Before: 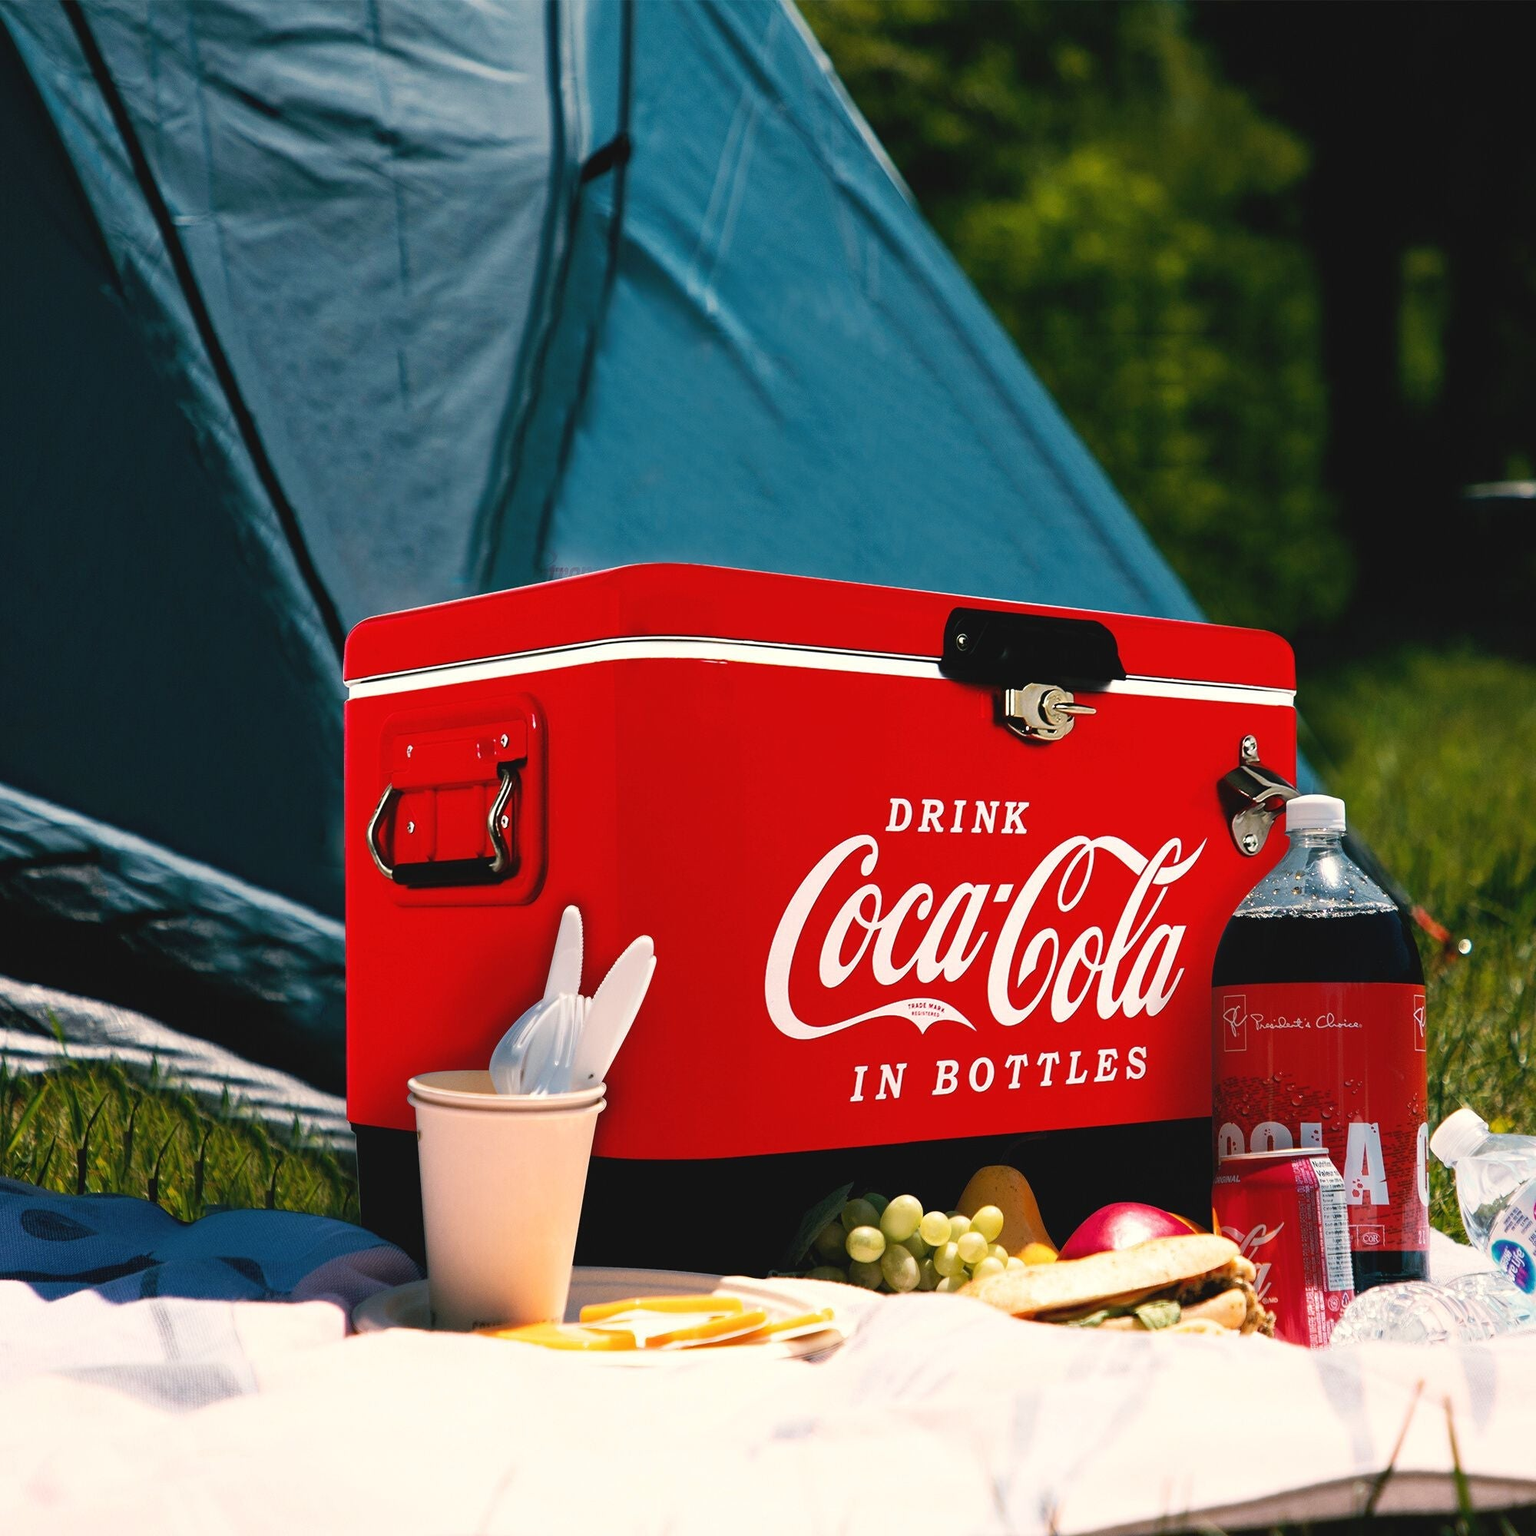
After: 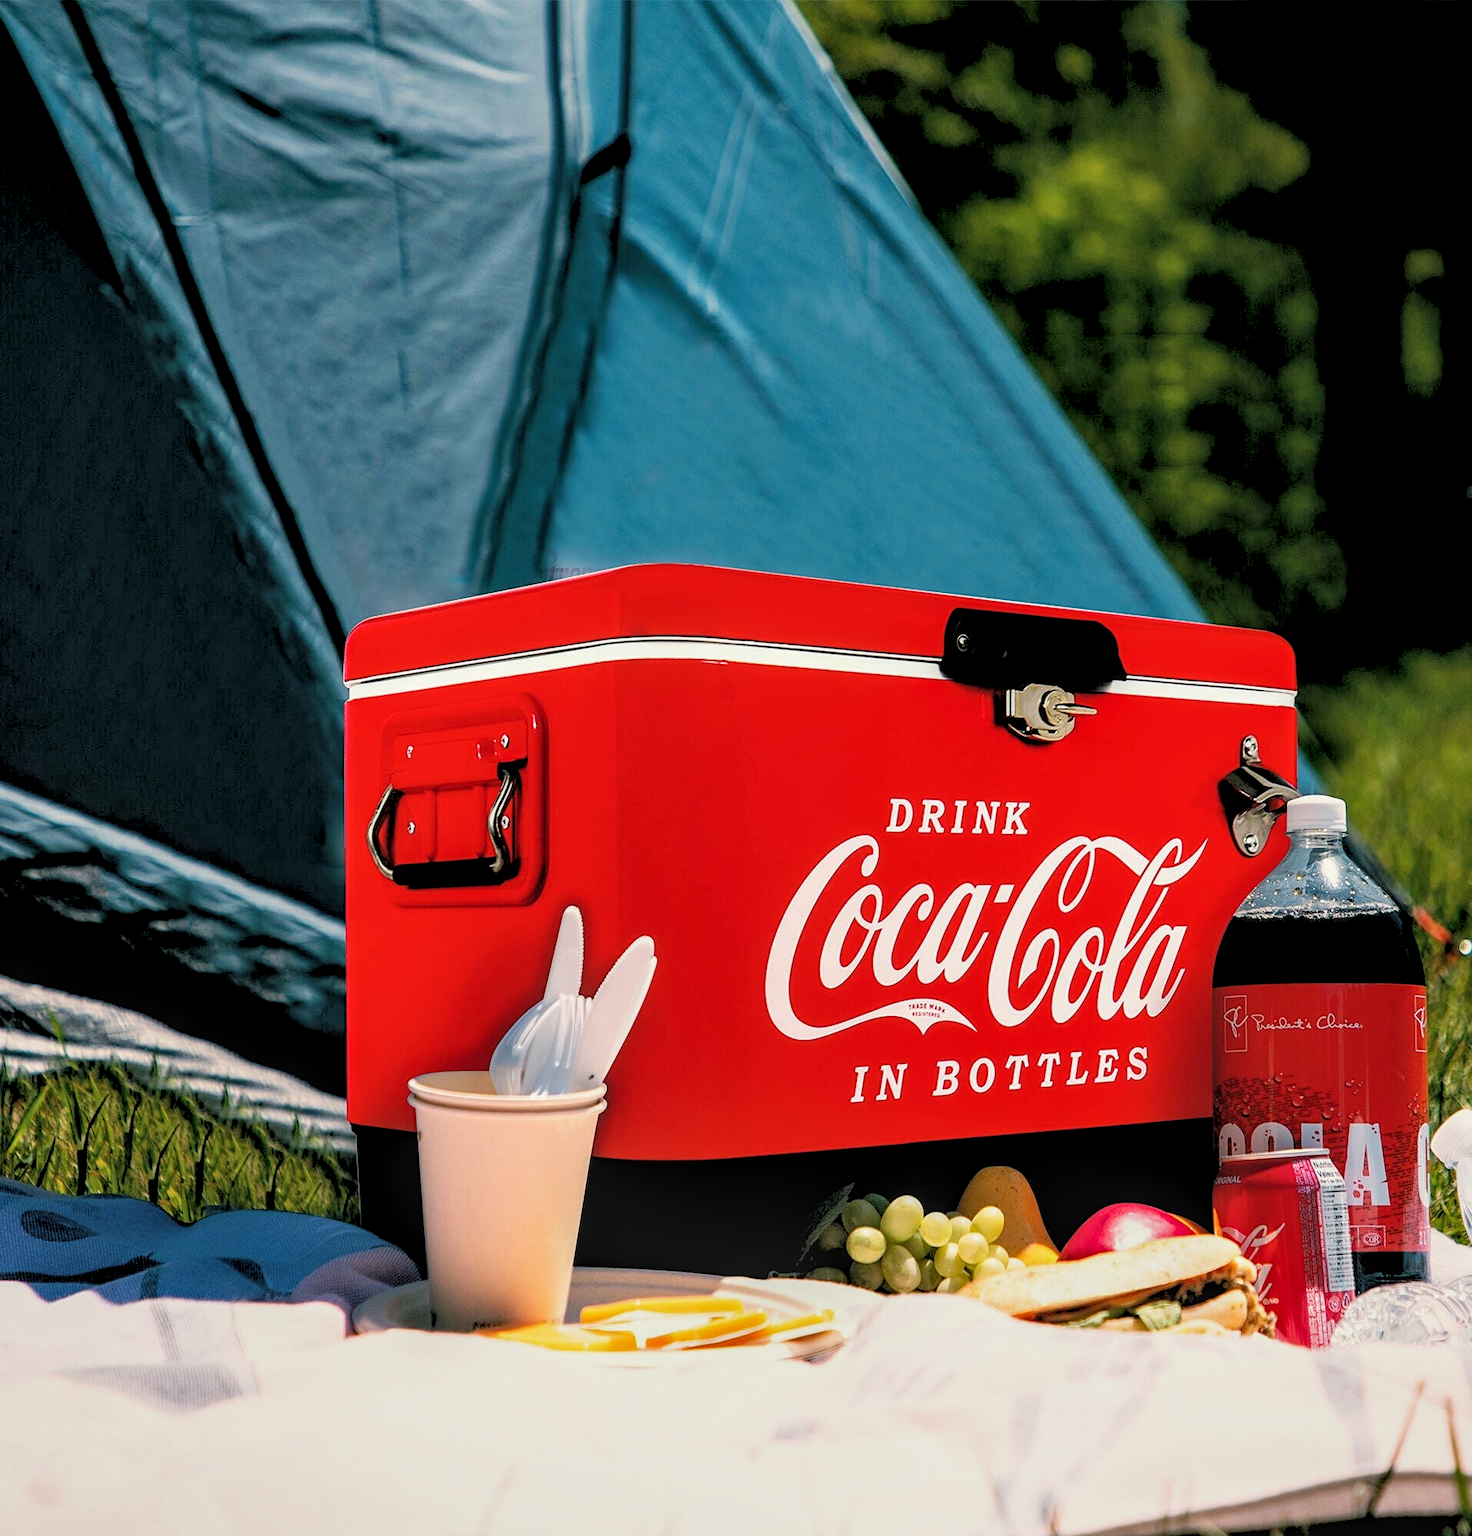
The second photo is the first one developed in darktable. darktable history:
sharpen: amount 0.2
crop: right 4.126%, bottom 0.031%
local contrast: detail 130%
rgb levels: preserve colors sum RGB, levels [[0.038, 0.433, 0.934], [0, 0.5, 1], [0, 0.5, 1]]
